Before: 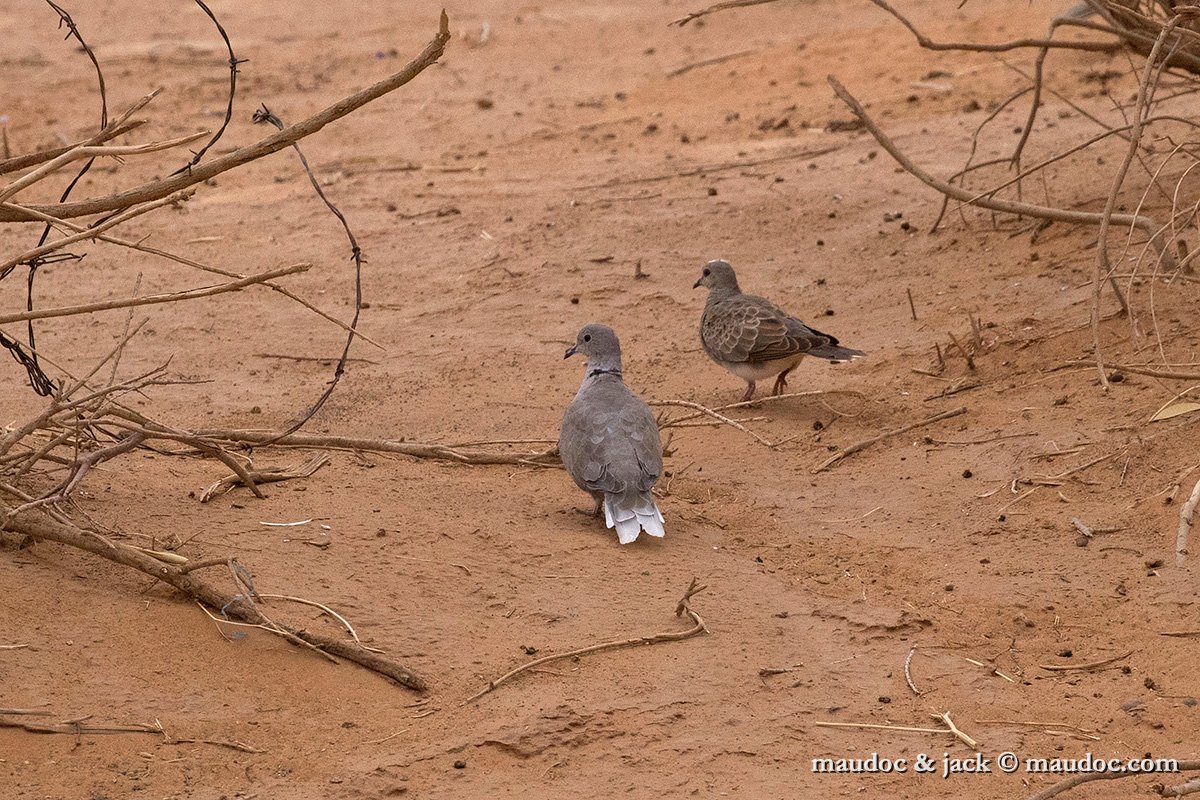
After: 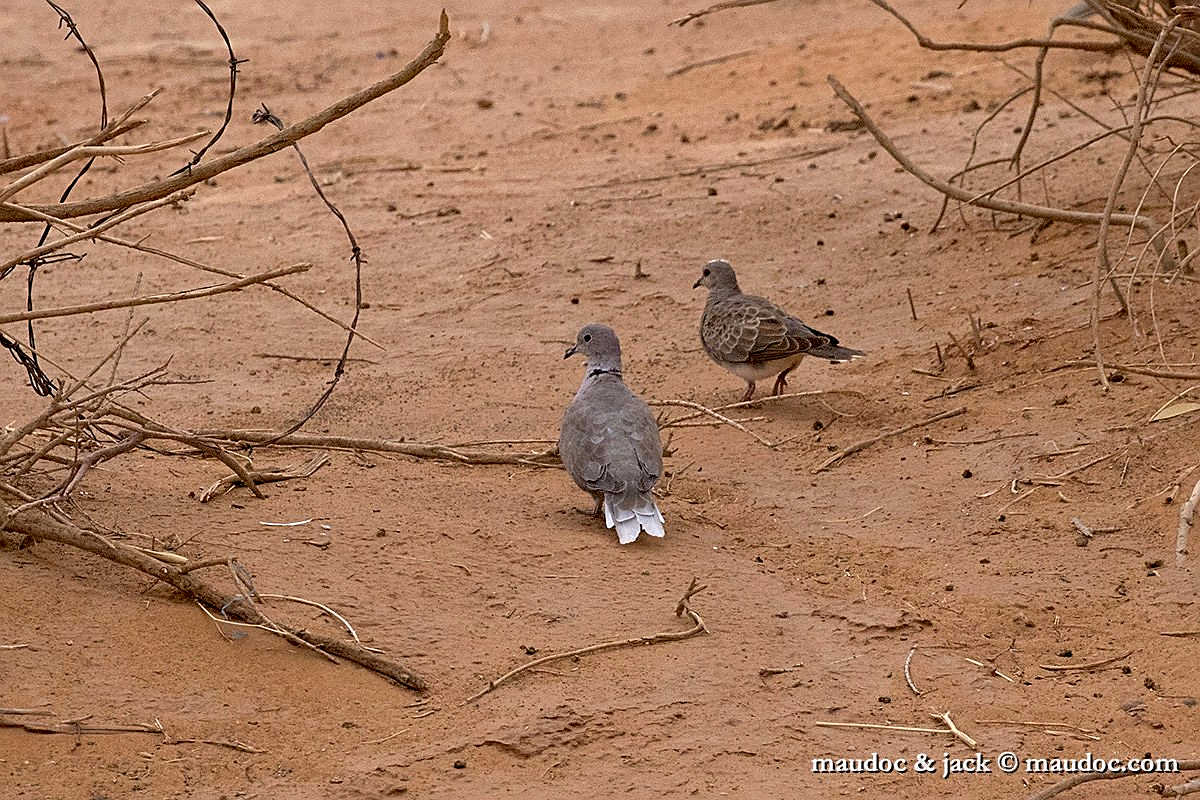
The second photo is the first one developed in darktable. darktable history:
white balance: red 0.988, blue 1.017
sharpen: on, module defaults
exposure: black level correction 0.009, compensate highlight preservation false
